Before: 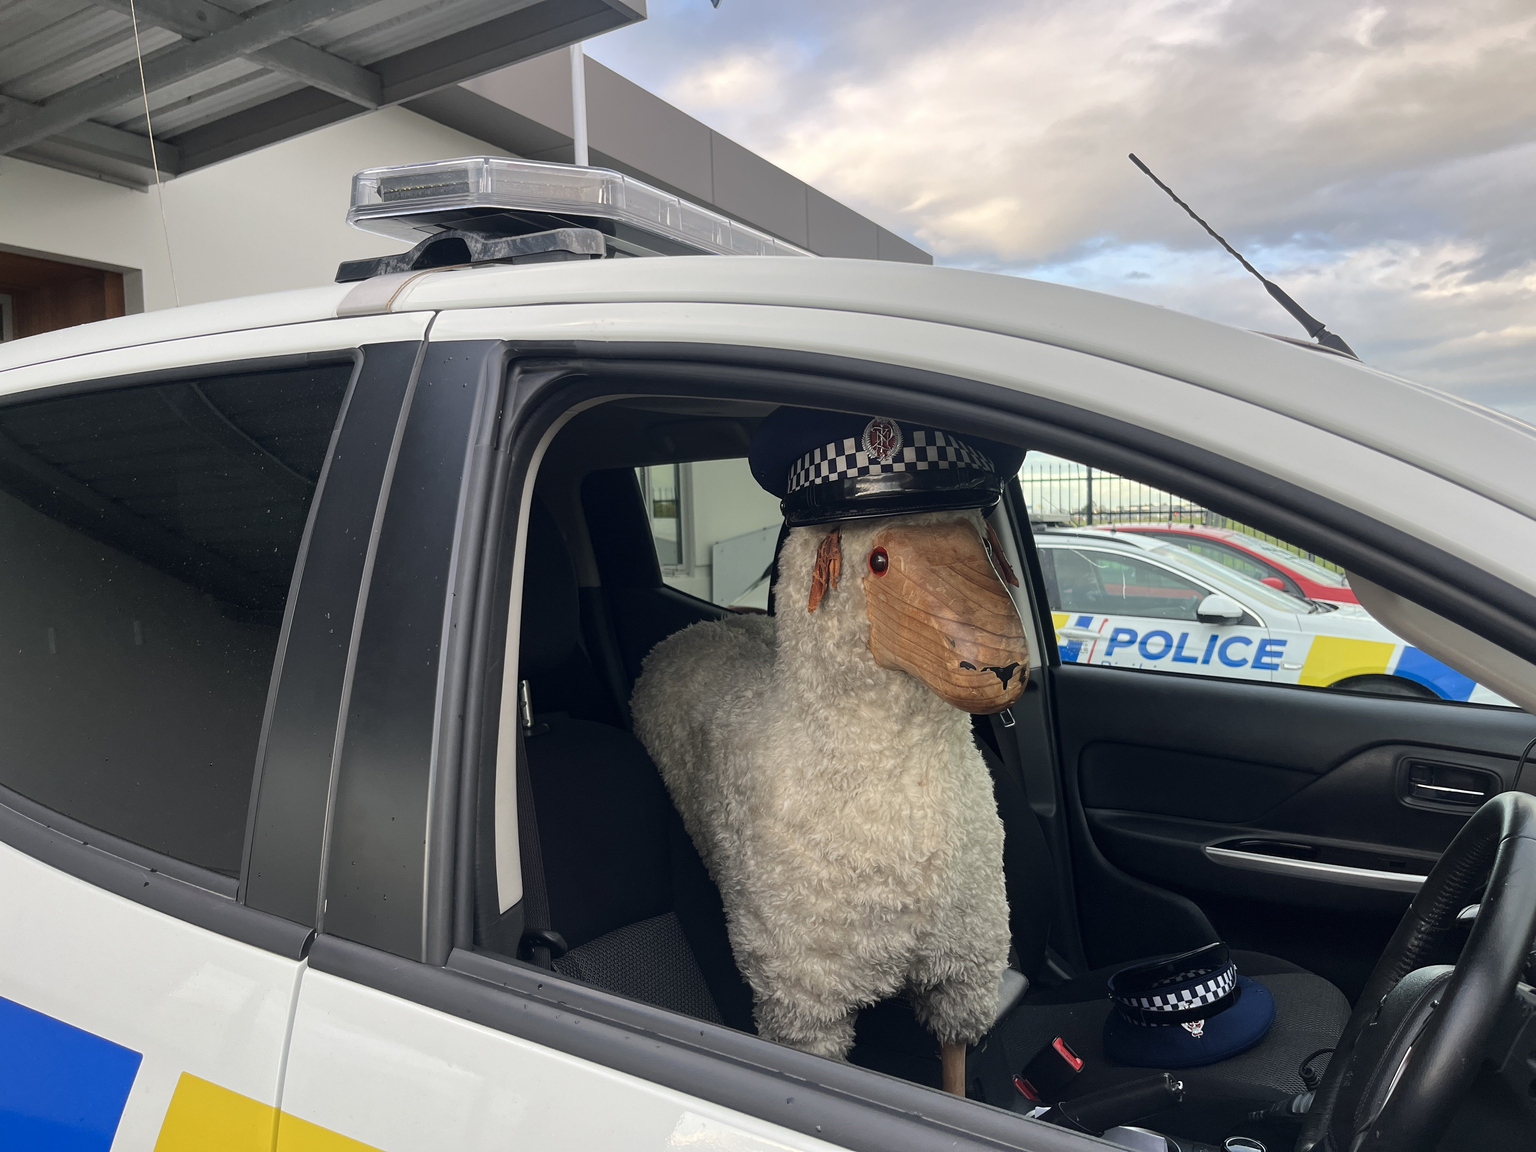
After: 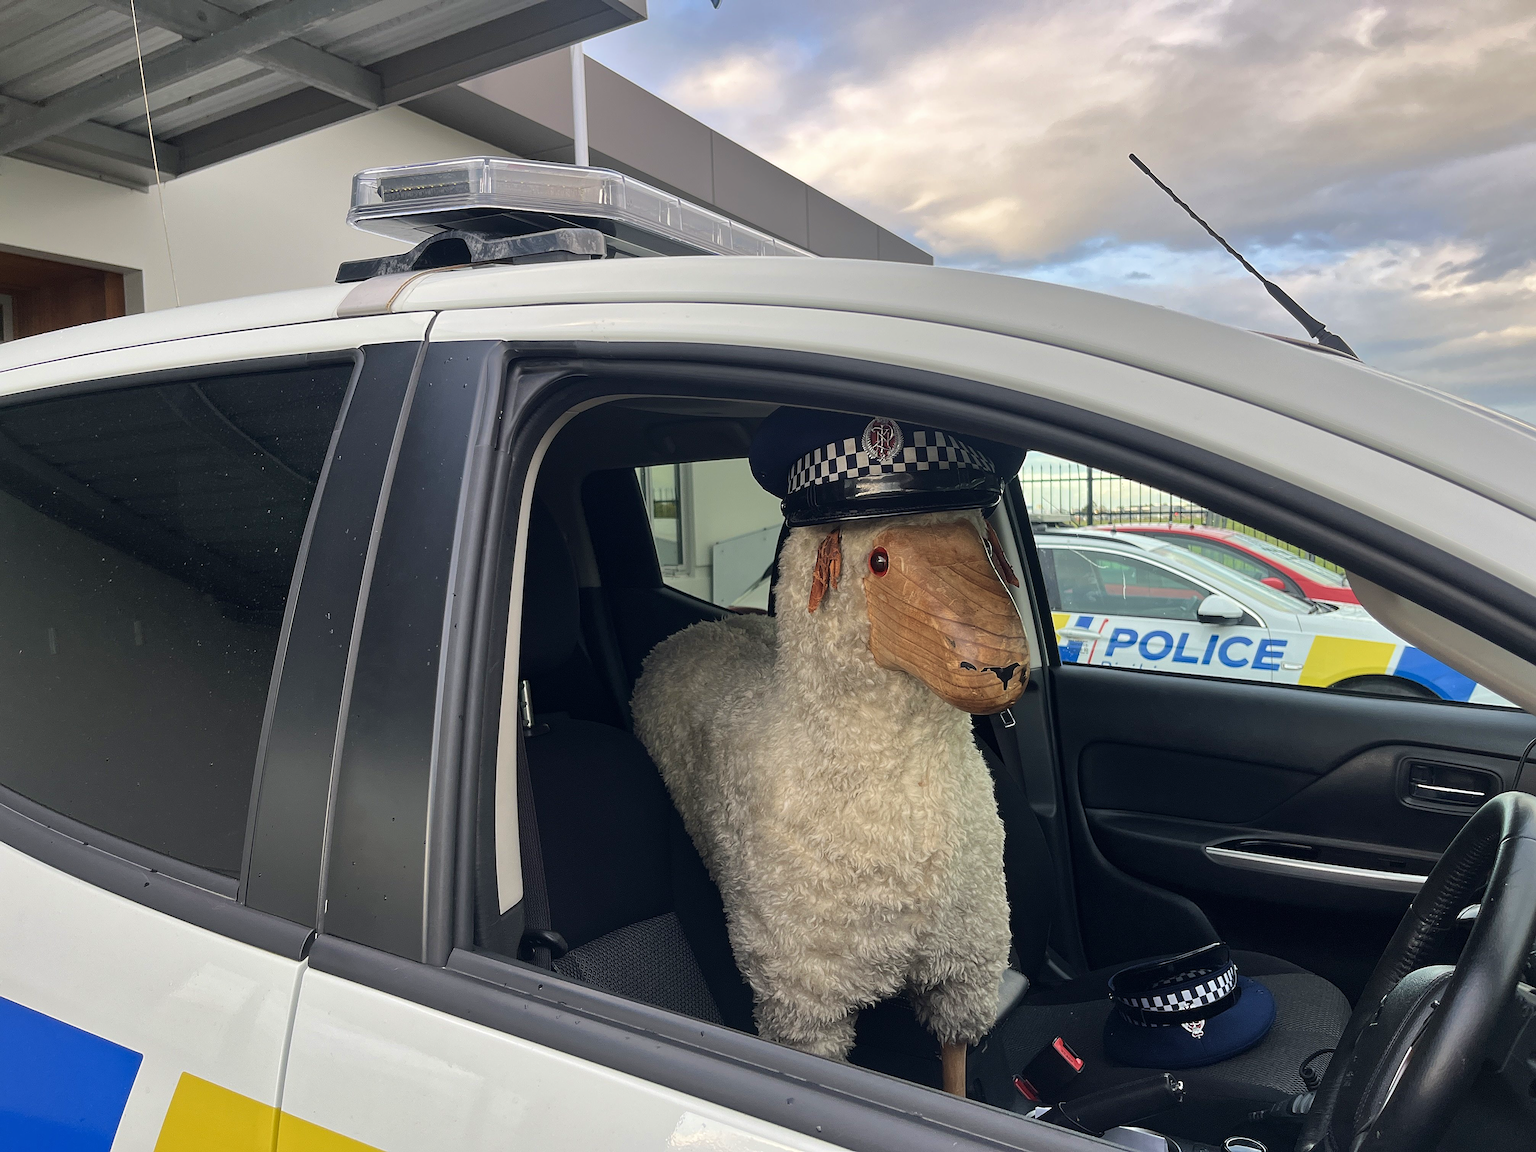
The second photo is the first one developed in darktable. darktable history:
velvia: on, module defaults
sharpen: on, module defaults
shadows and highlights: shadows 20.96, highlights -36, soften with gaussian
